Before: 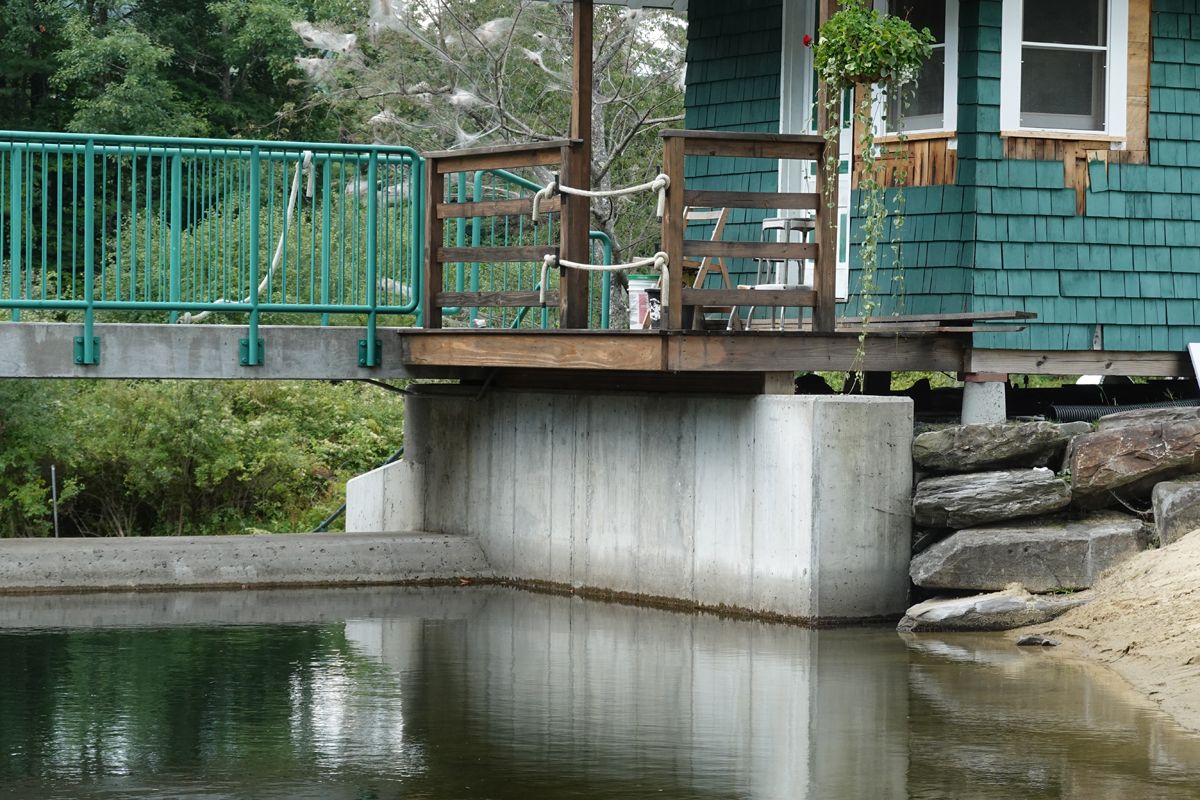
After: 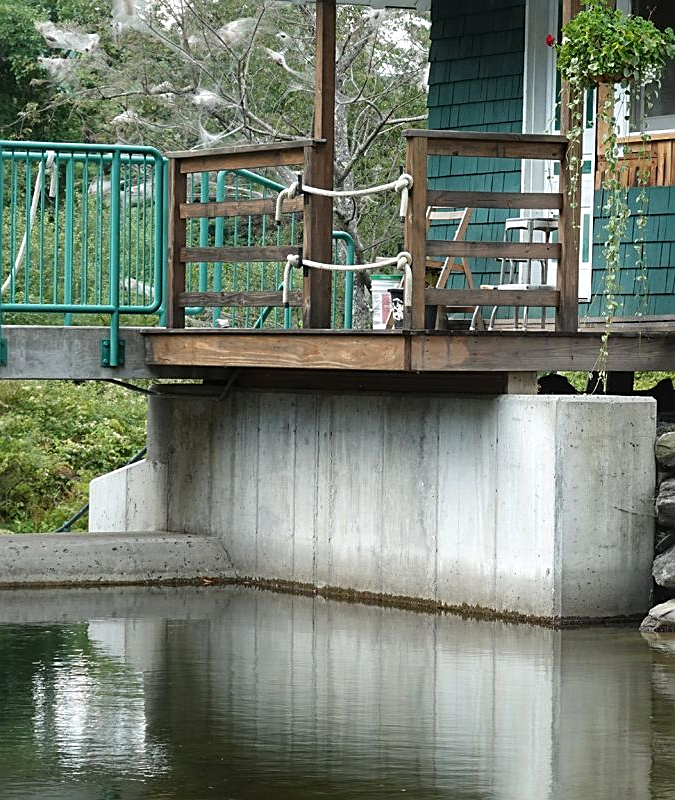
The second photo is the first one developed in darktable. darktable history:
crop: left 21.496%, right 22.254%
exposure: exposure 0.207 EV, compensate highlight preservation false
sharpen: on, module defaults
